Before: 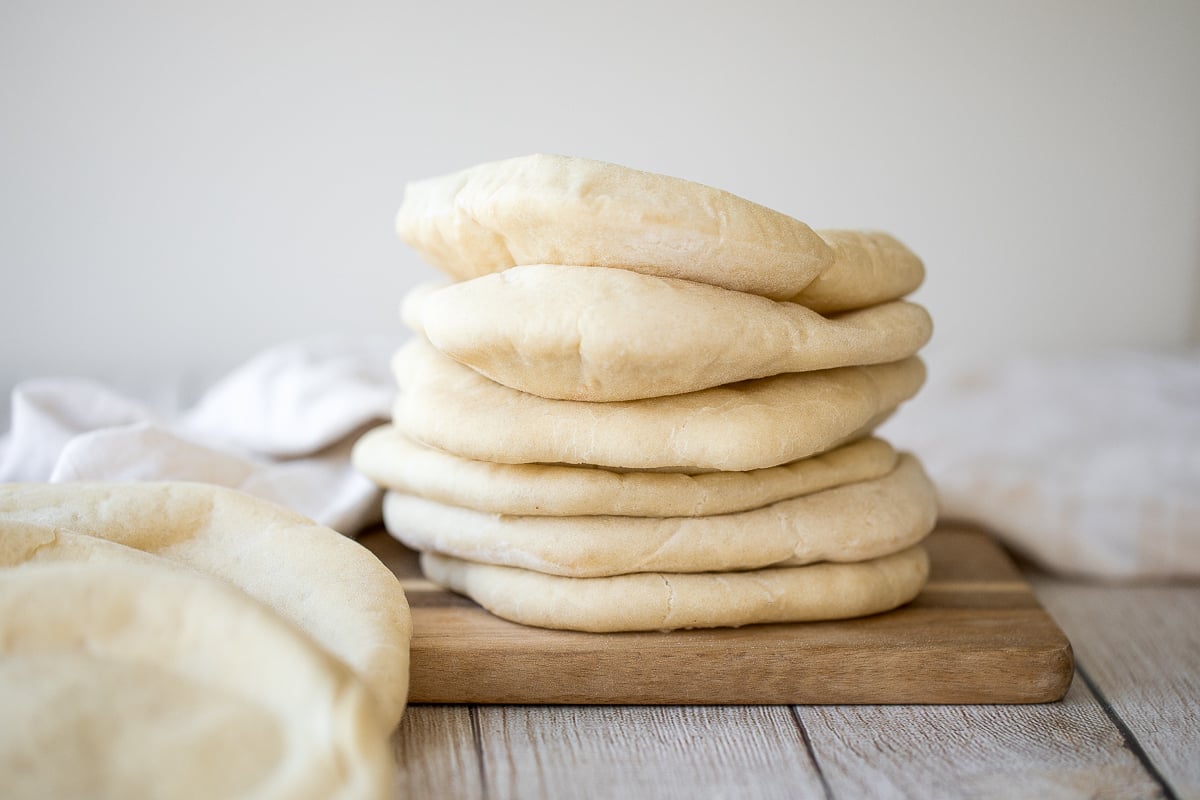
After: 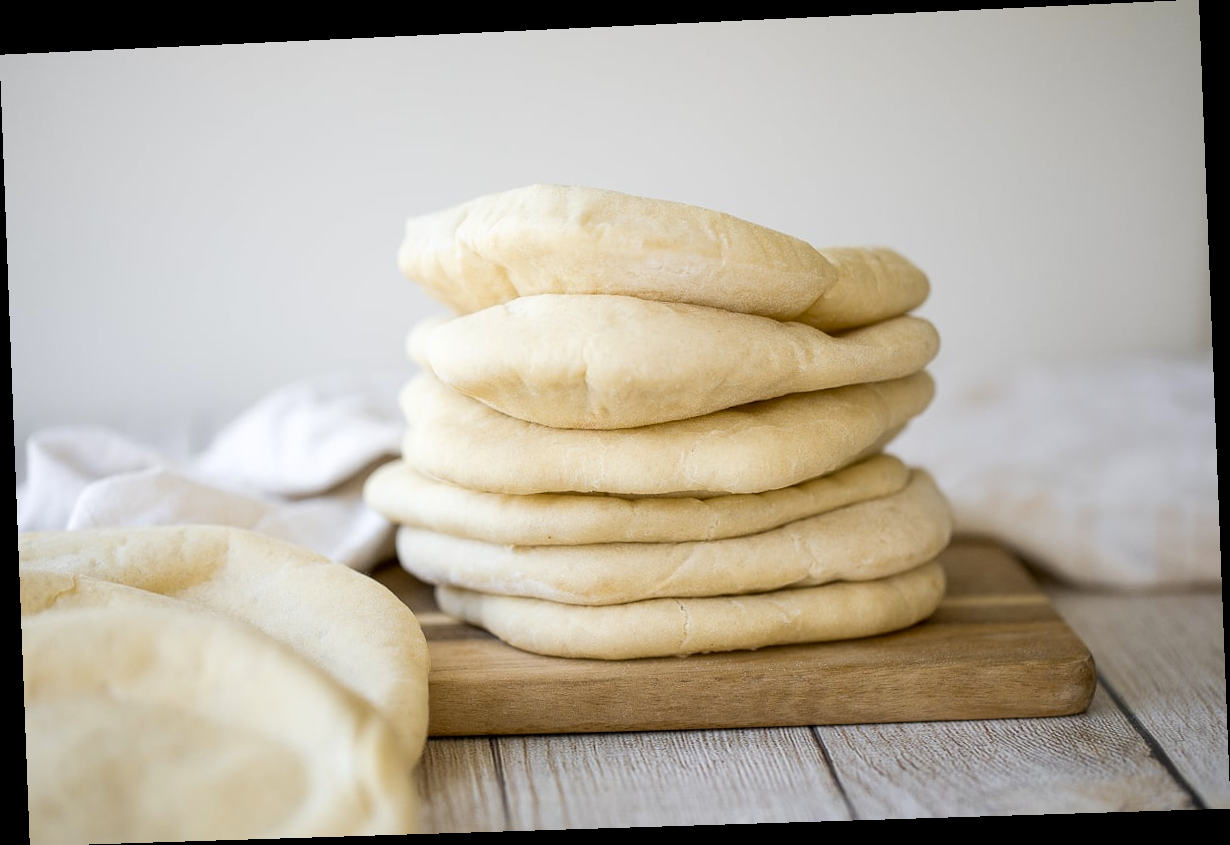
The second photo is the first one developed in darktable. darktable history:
color contrast: green-magenta contrast 0.8, blue-yellow contrast 1.1, unbound 0
rotate and perspective: rotation -2.22°, lens shift (horizontal) -0.022, automatic cropping off
